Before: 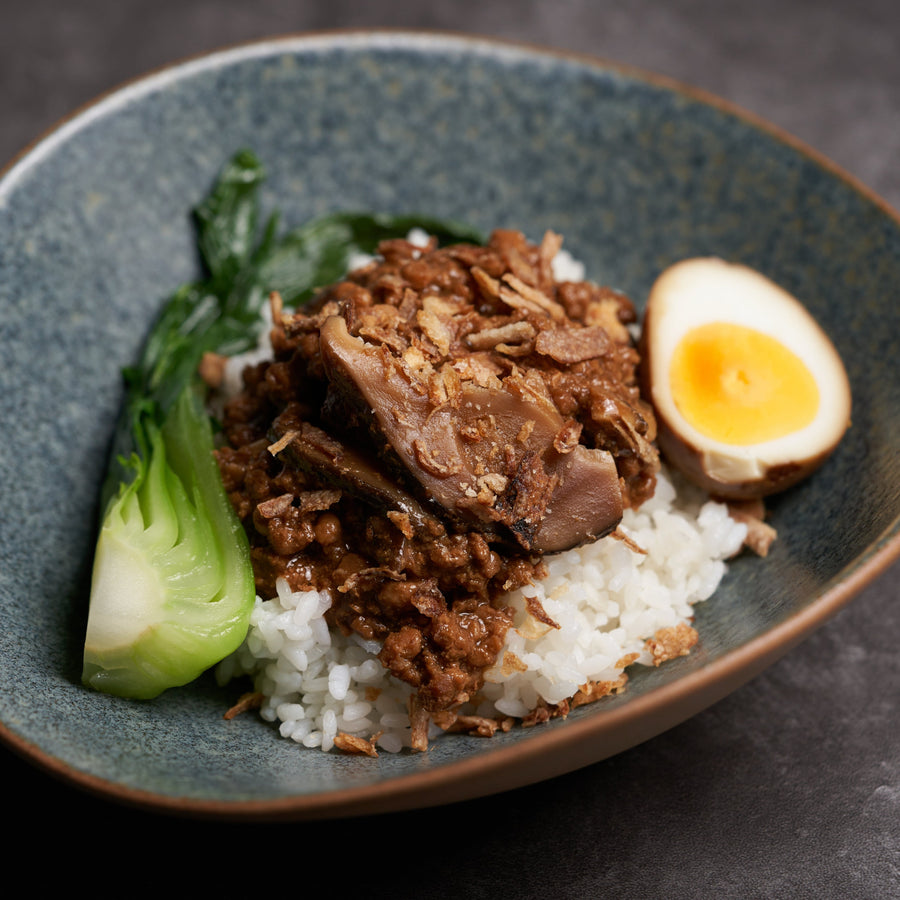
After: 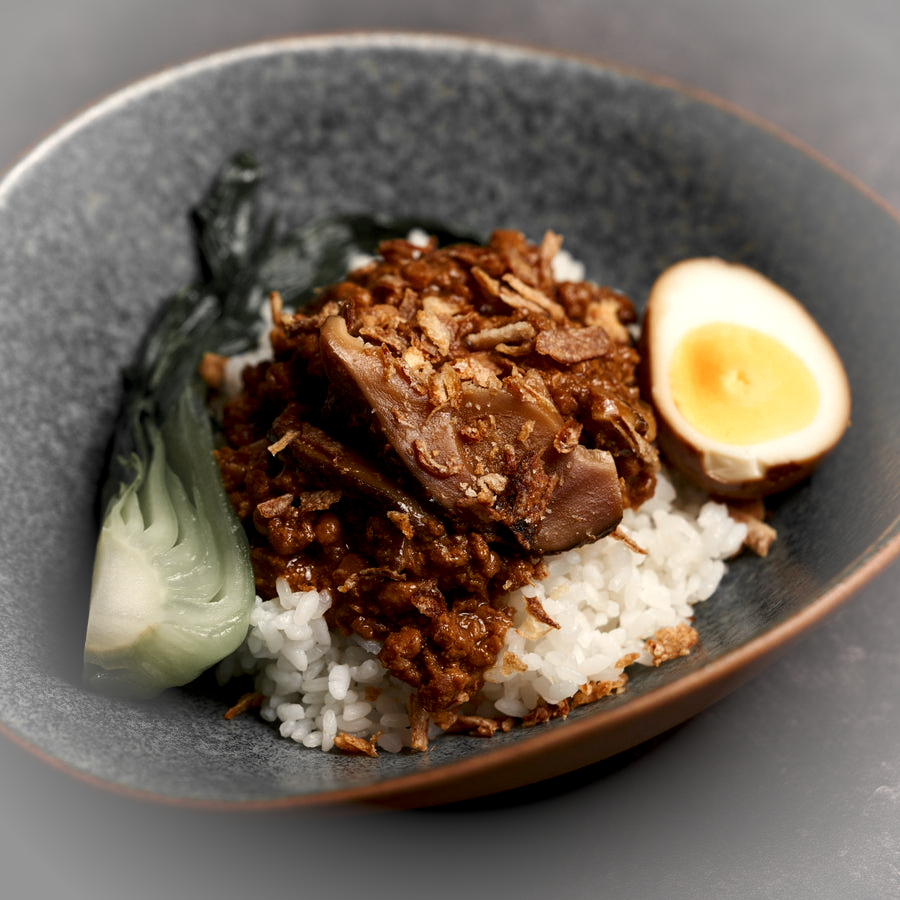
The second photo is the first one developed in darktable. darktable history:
vignetting: brightness 0.303, saturation 0.002
color zones: curves: ch0 [(0, 0.447) (0.184, 0.543) (0.323, 0.476) (0.429, 0.445) (0.571, 0.443) (0.714, 0.451) (0.857, 0.452) (1, 0.447)]; ch1 [(0, 0.464) (0.176, 0.46) (0.287, 0.177) (0.429, 0.002) (0.571, 0) (0.714, 0) (0.857, 0) (1, 0.464)]
color balance rgb: power › luminance 0.791%, power › chroma 0.396%, power › hue 34.3°, highlights gain › chroma 3.063%, highlights gain › hue 78.08°, perceptual saturation grading › global saturation 1.87%, perceptual saturation grading › highlights -2.894%, perceptual saturation grading › mid-tones 4.346%, perceptual saturation grading › shadows 7.276%, contrast 4.075%
contrast brightness saturation: contrast 0.067, brightness -0.127, saturation 0.063
local contrast: highlights 102%, shadows 98%, detail 119%, midtone range 0.2
